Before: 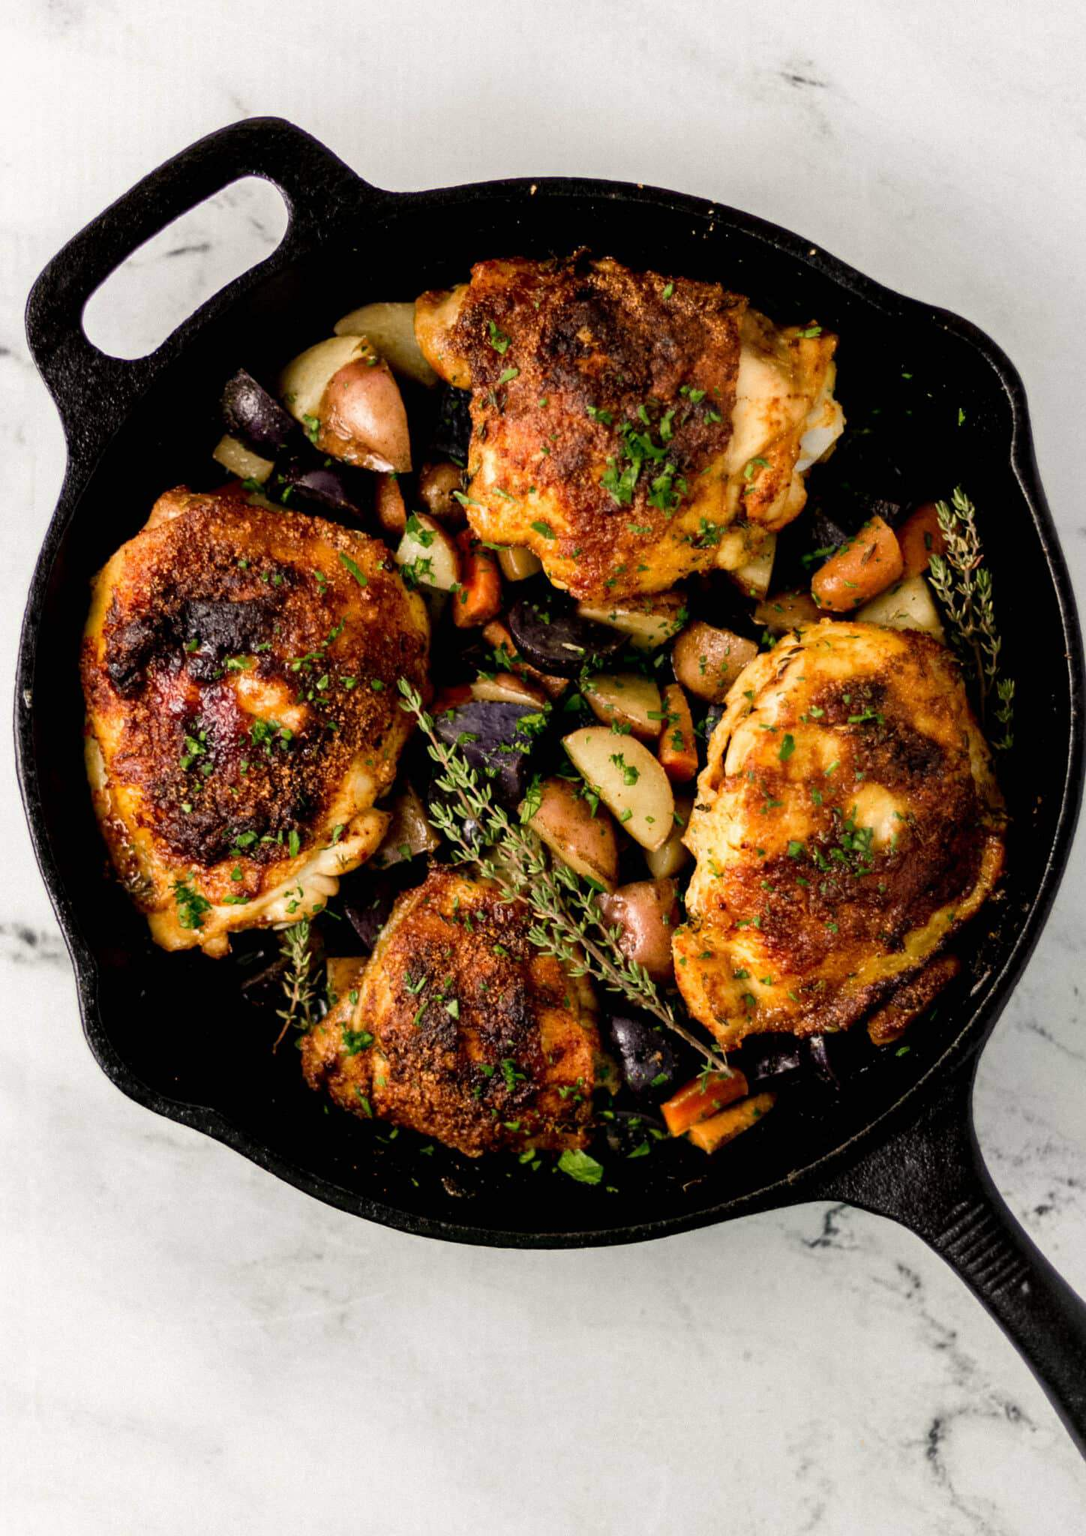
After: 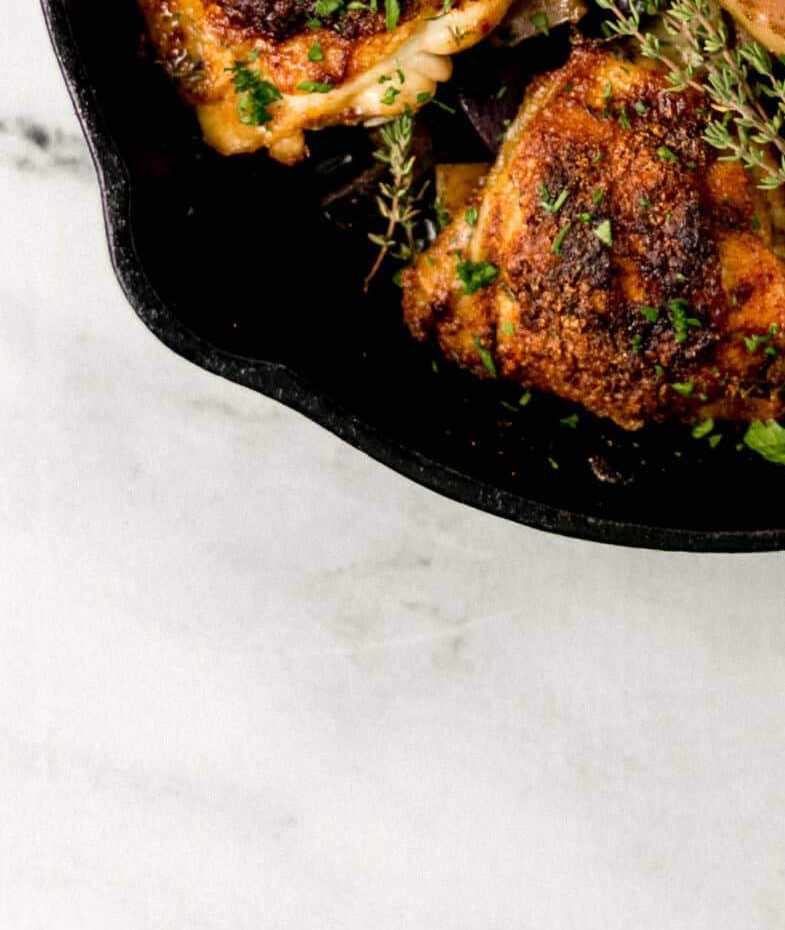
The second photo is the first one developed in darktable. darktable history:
crop and rotate: top 54.371%, right 45.765%, bottom 0.171%
